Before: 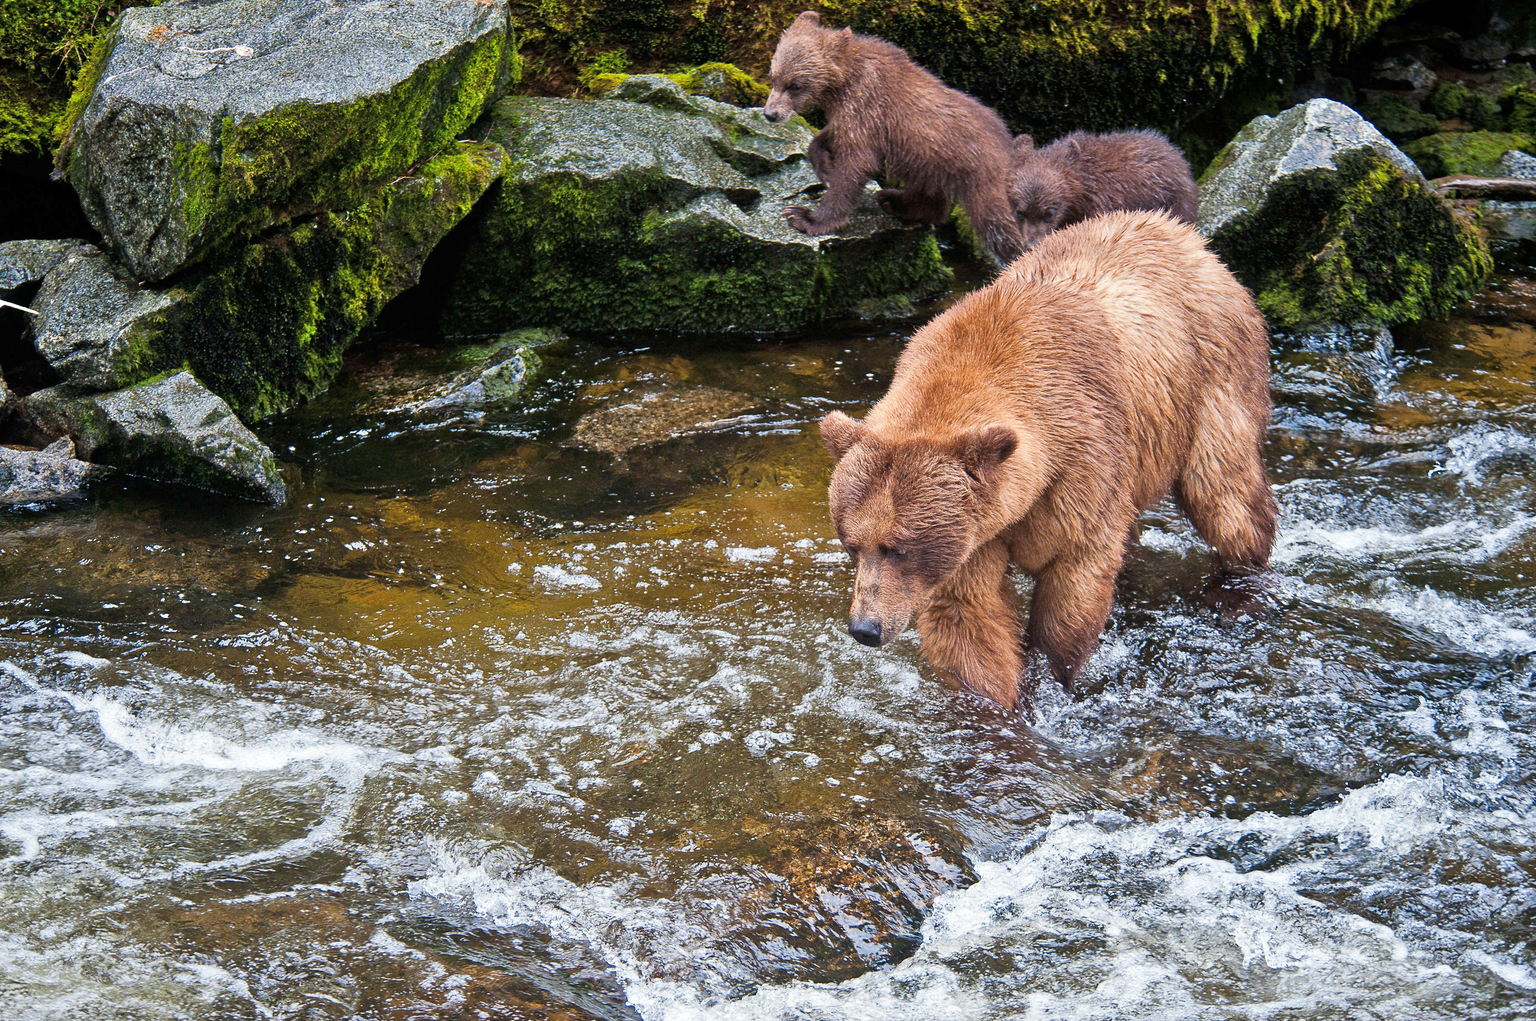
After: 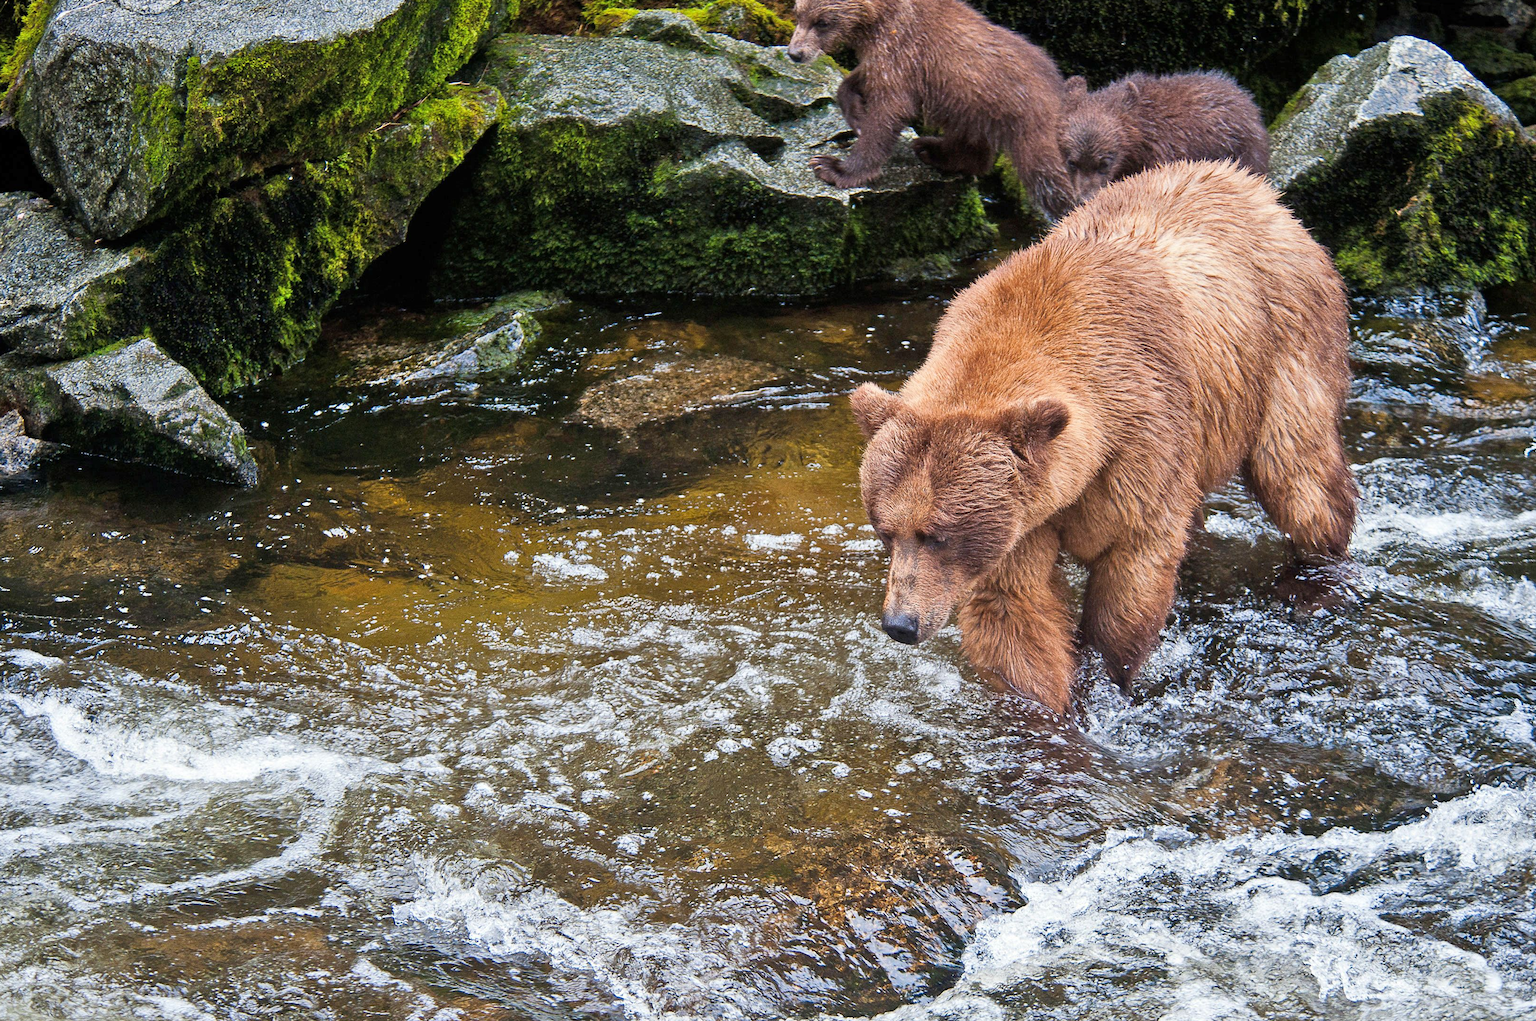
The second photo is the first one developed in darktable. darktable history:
crop: left 3.486%, top 6.504%, right 6.314%, bottom 3.242%
